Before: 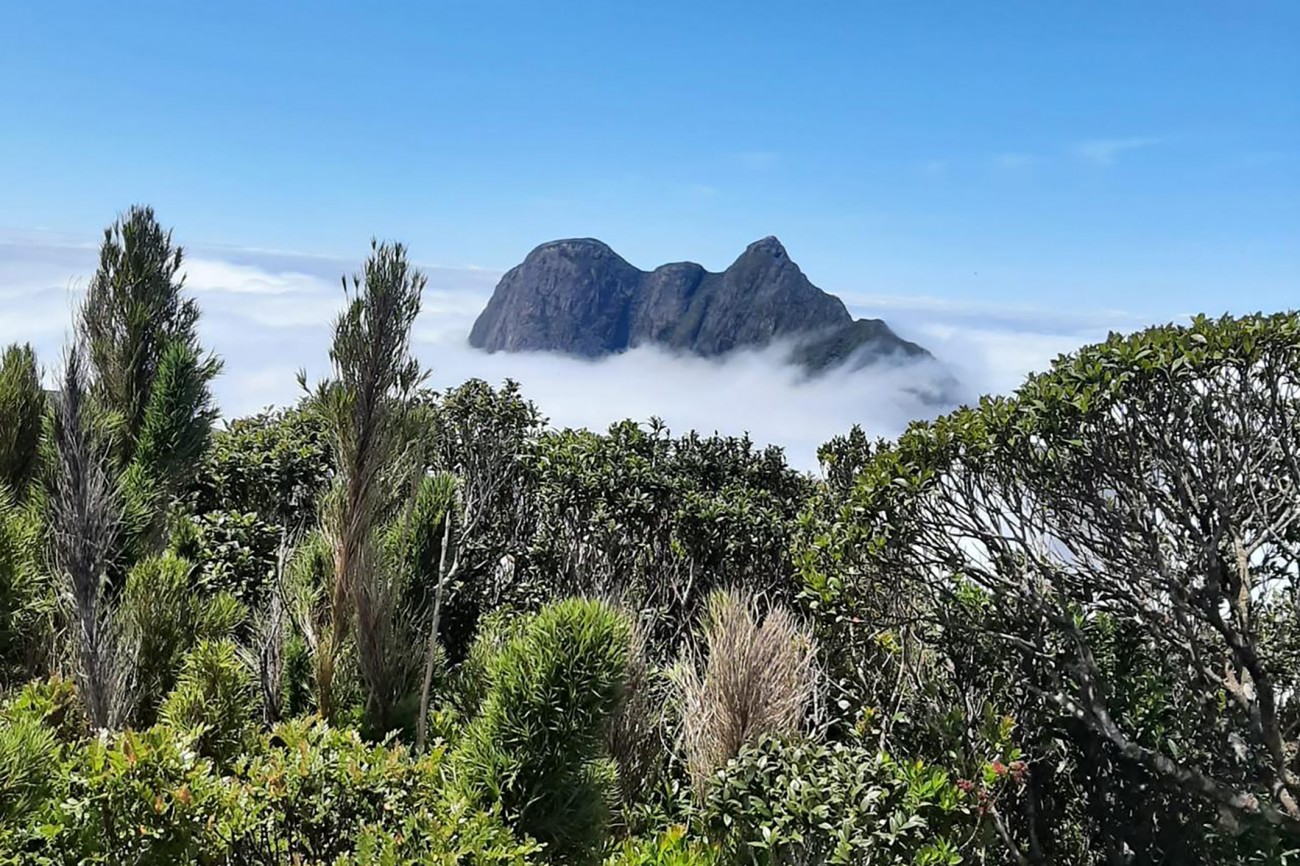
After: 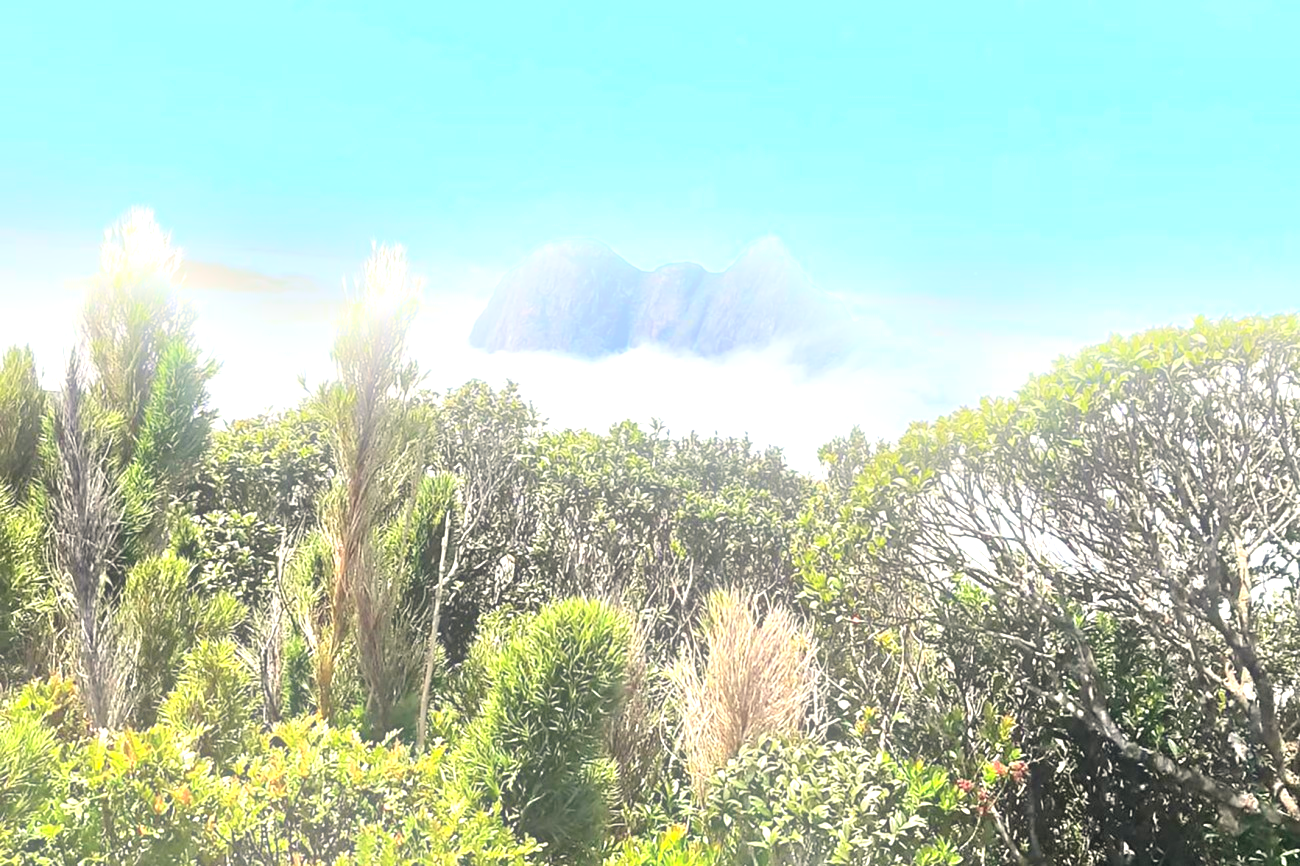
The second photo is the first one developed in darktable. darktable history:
exposure: black level correction 0, exposure 1.45 EV, compensate exposure bias true, compensate highlight preservation false
bloom: on, module defaults
white balance: red 1.045, blue 0.932
